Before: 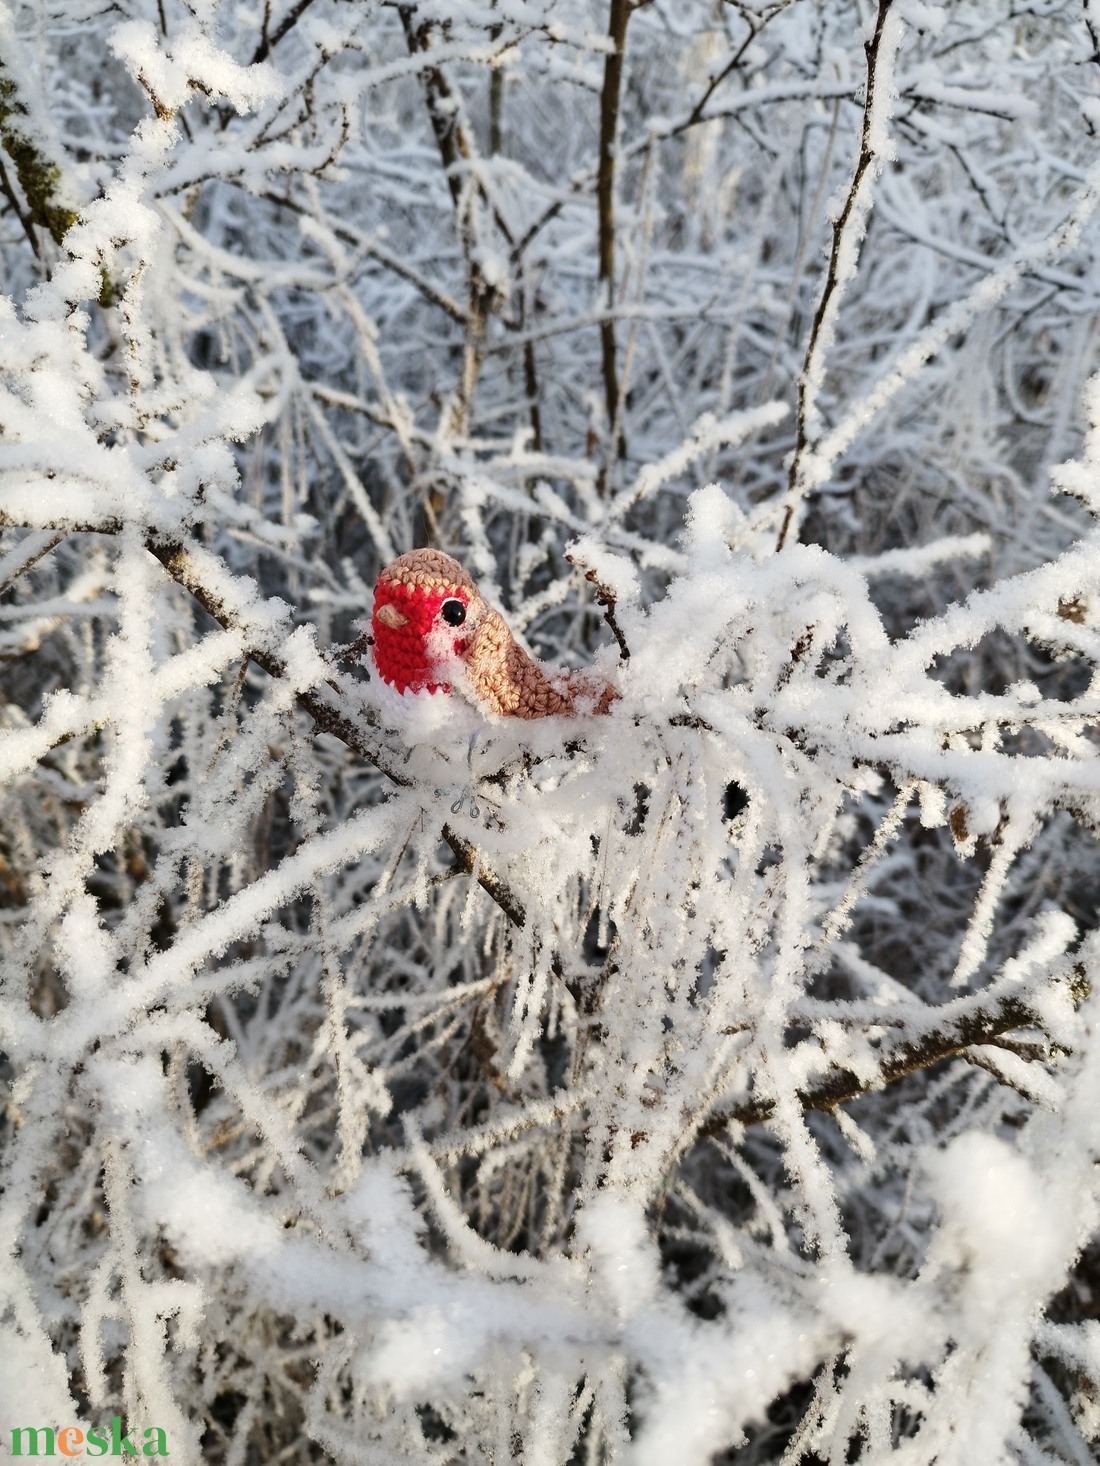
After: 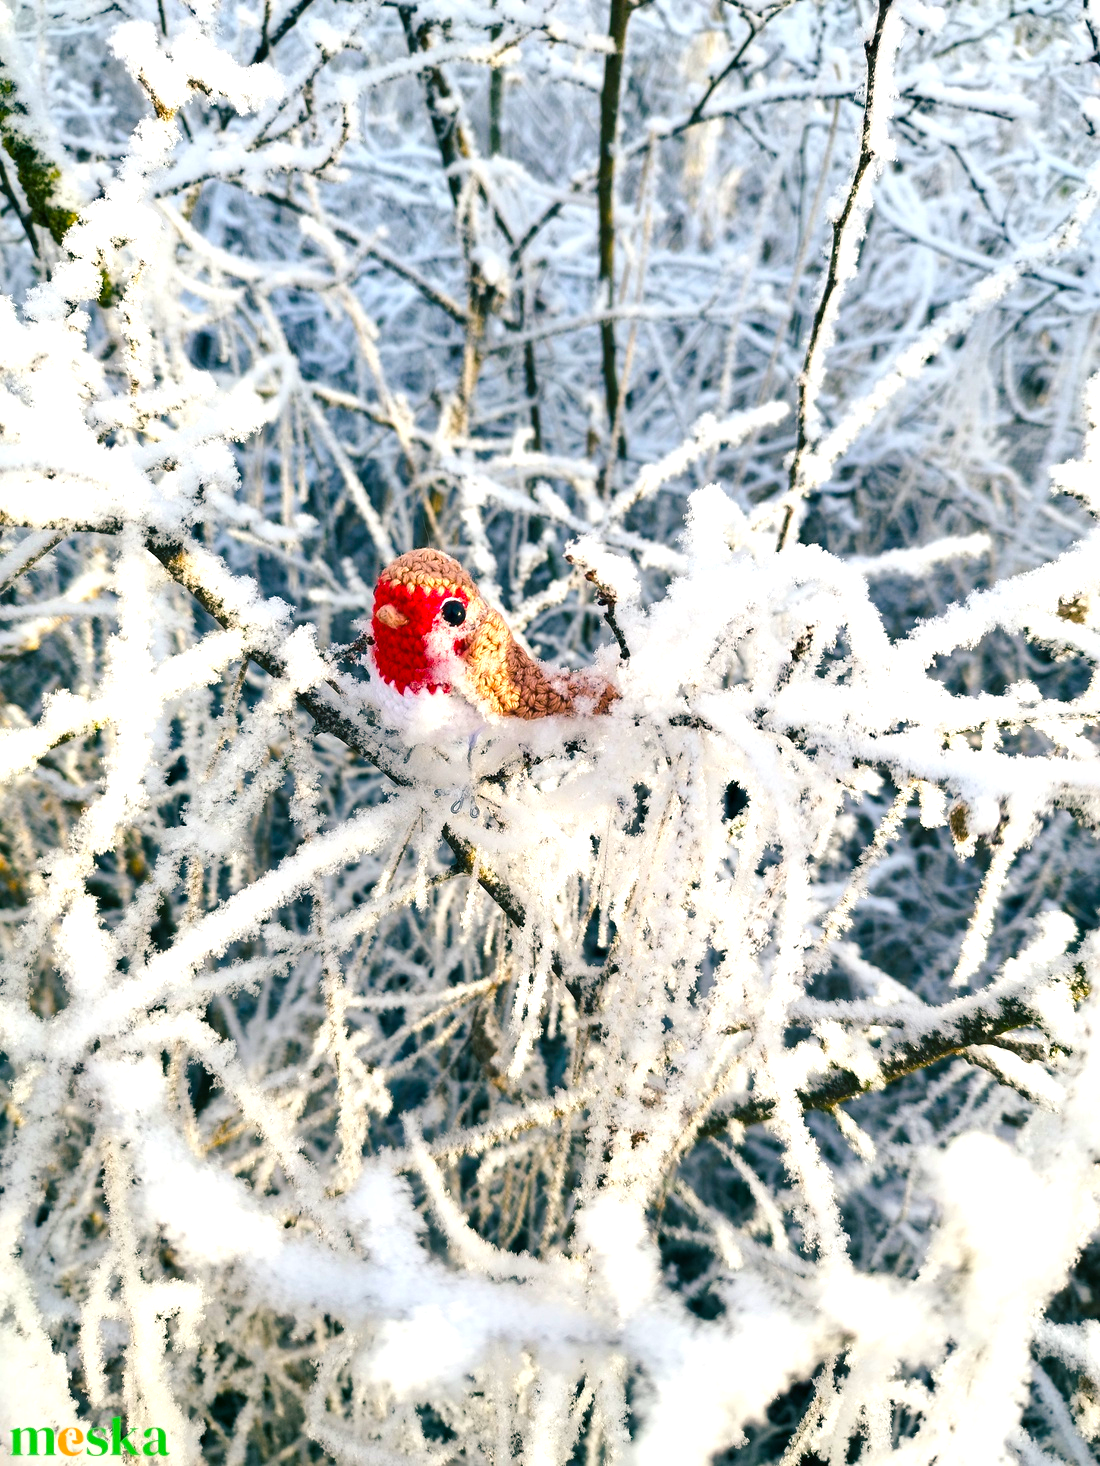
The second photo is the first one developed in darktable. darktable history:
color balance rgb: shadows lift › luminance -29.139%, shadows lift › chroma 10.13%, shadows lift › hue 229.34°, linear chroma grading › shadows 10.249%, linear chroma grading › highlights 11.111%, linear chroma grading › global chroma 14.63%, linear chroma grading › mid-tones 14.651%, perceptual saturation grading › global saturation 19.303%, perceptual brilliance grading › global brilliance 2.645%, perceptual brilliance grading › highlights -2.564%, perceptual brilliance grading › shadows 2.817%, global vibrance 9.425%
exposure: black level correction 0, exposure 0.699 EV, compensate exposure bias true, compensate highlight preservation false
